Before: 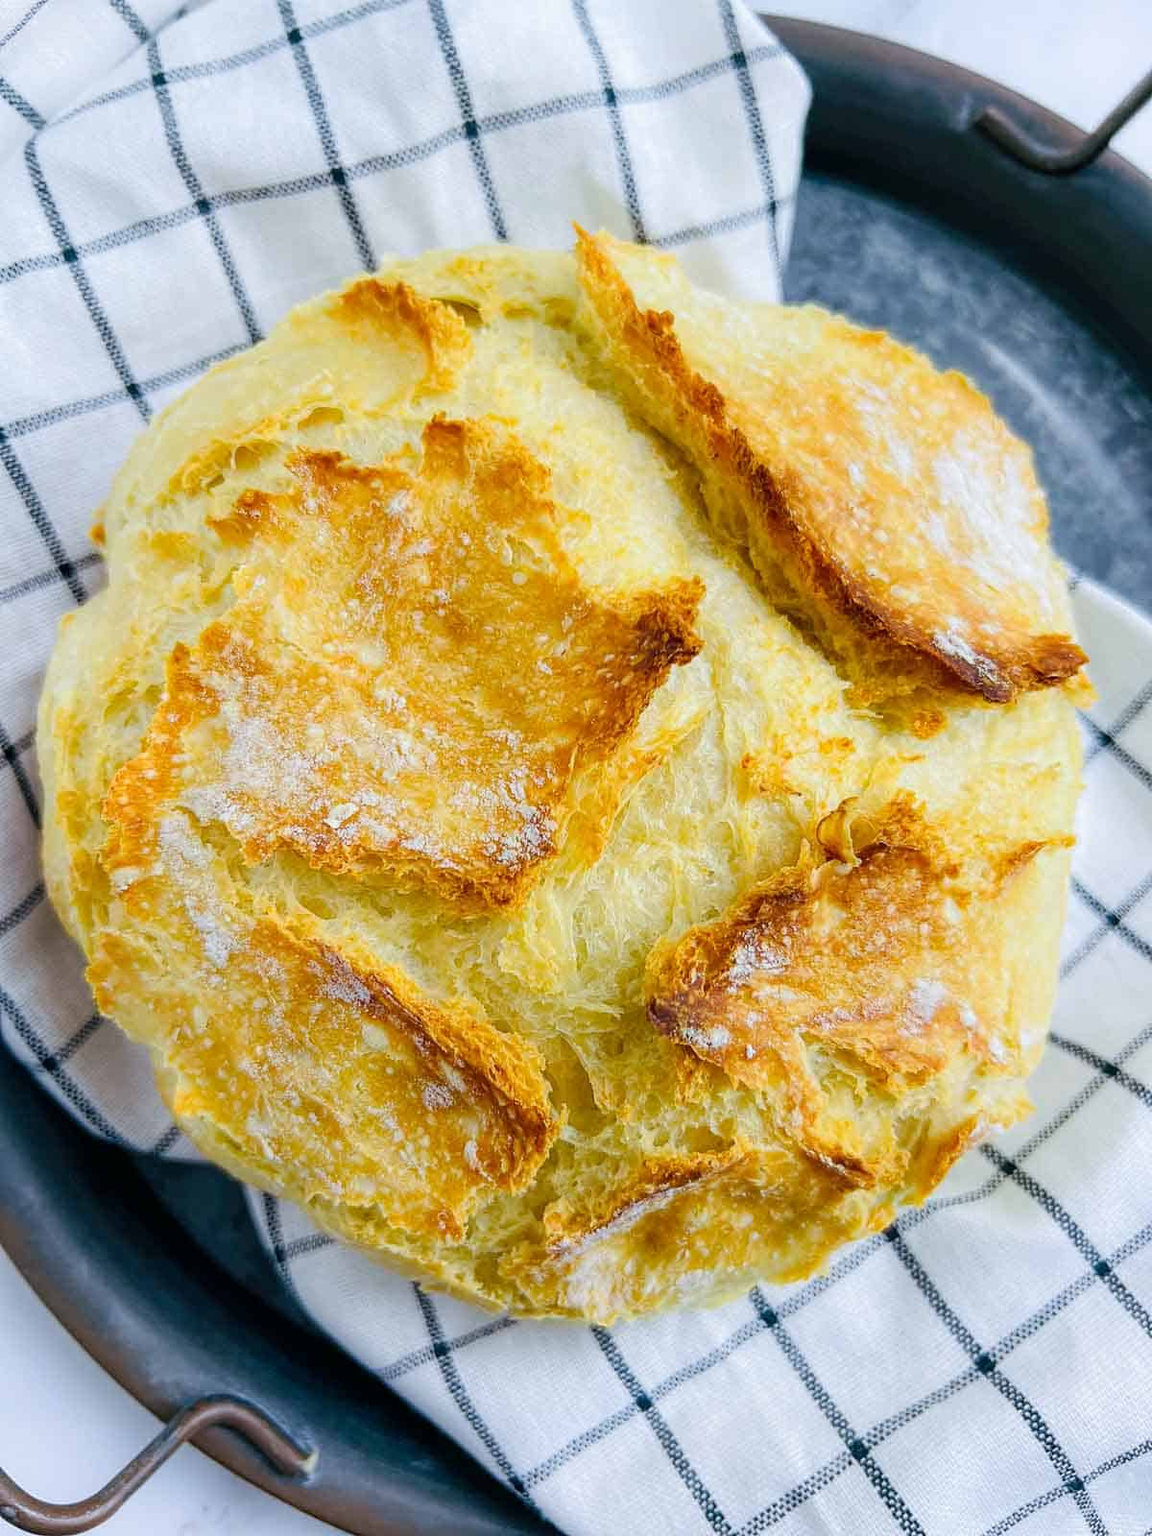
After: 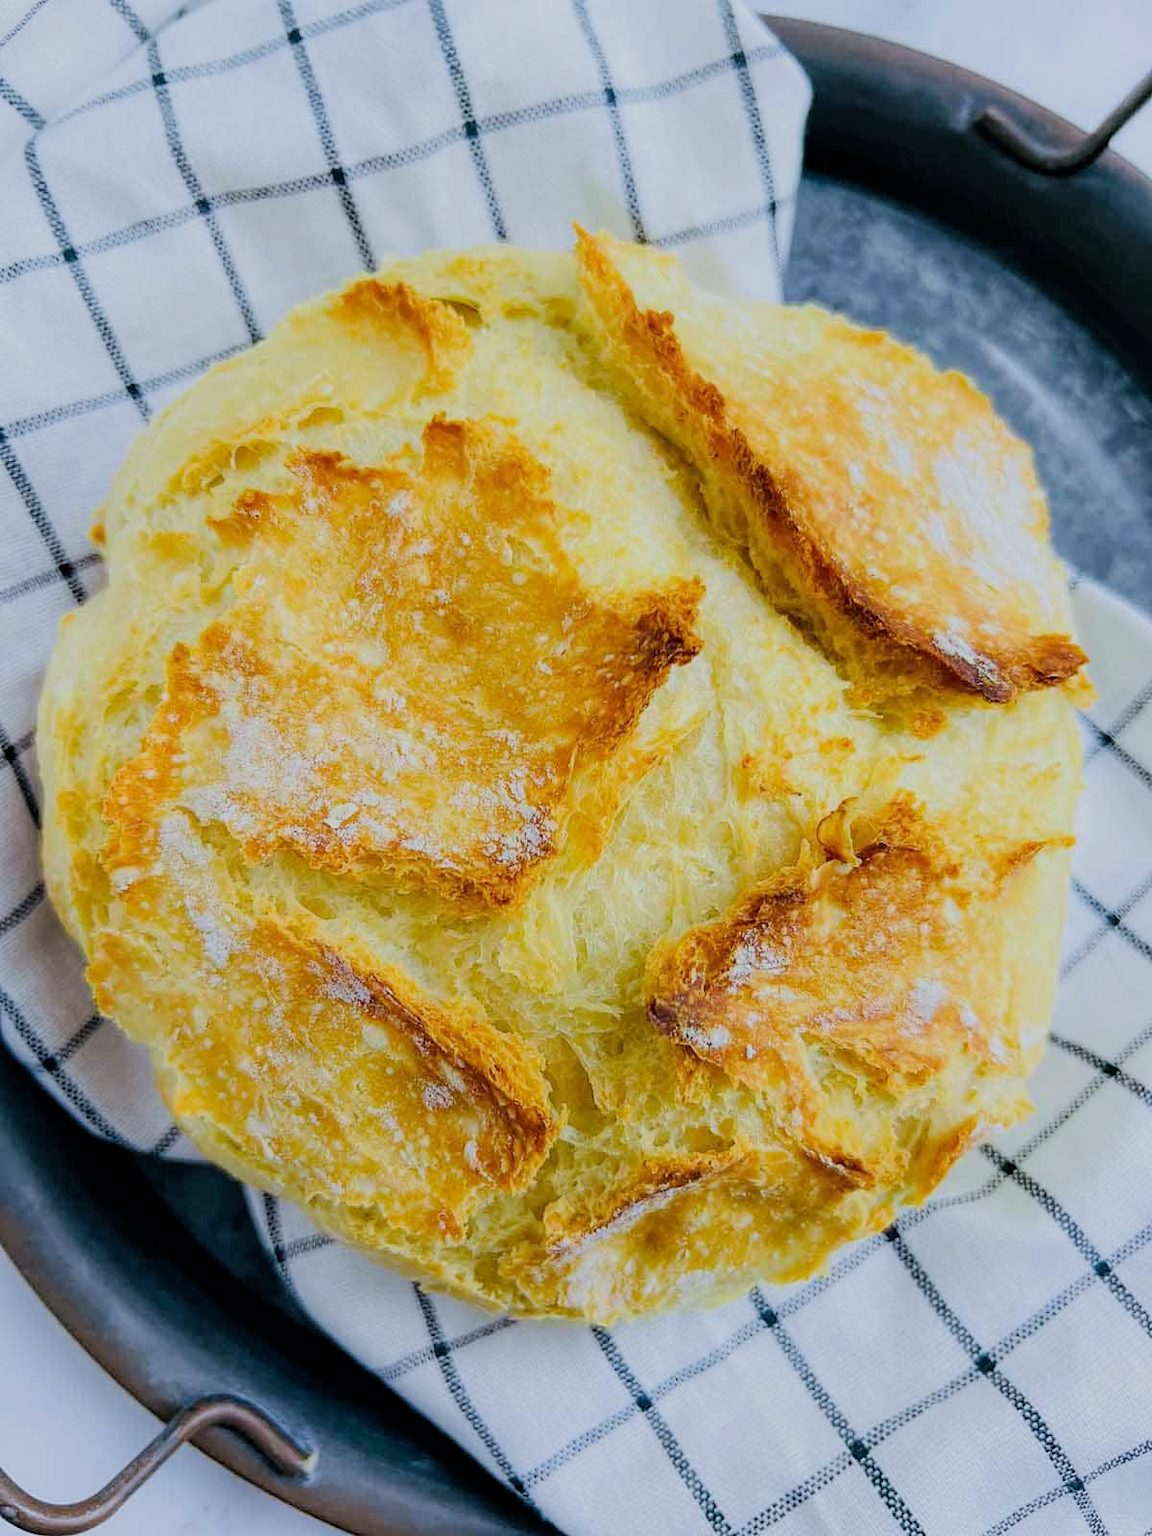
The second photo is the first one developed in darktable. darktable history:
white balance: red 0.982, blue 1.018
filmic rgb: black relative exposure -7.65 EV, white relative exposure 4.56 EV, hardness 3.61, color science v6 (2022)
